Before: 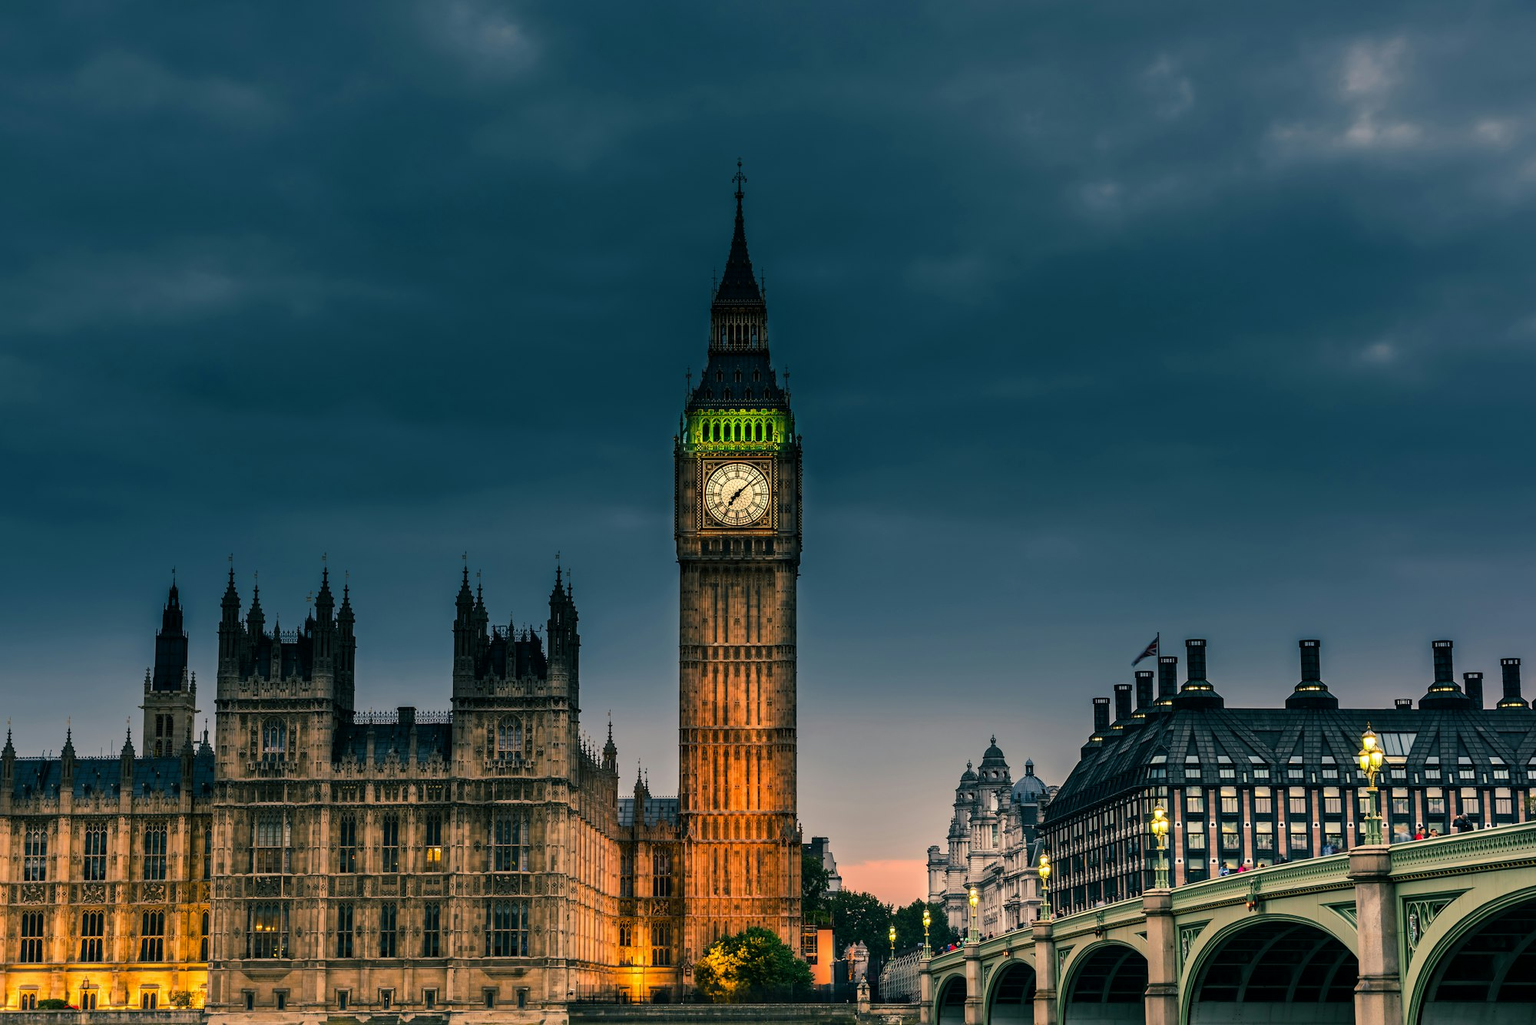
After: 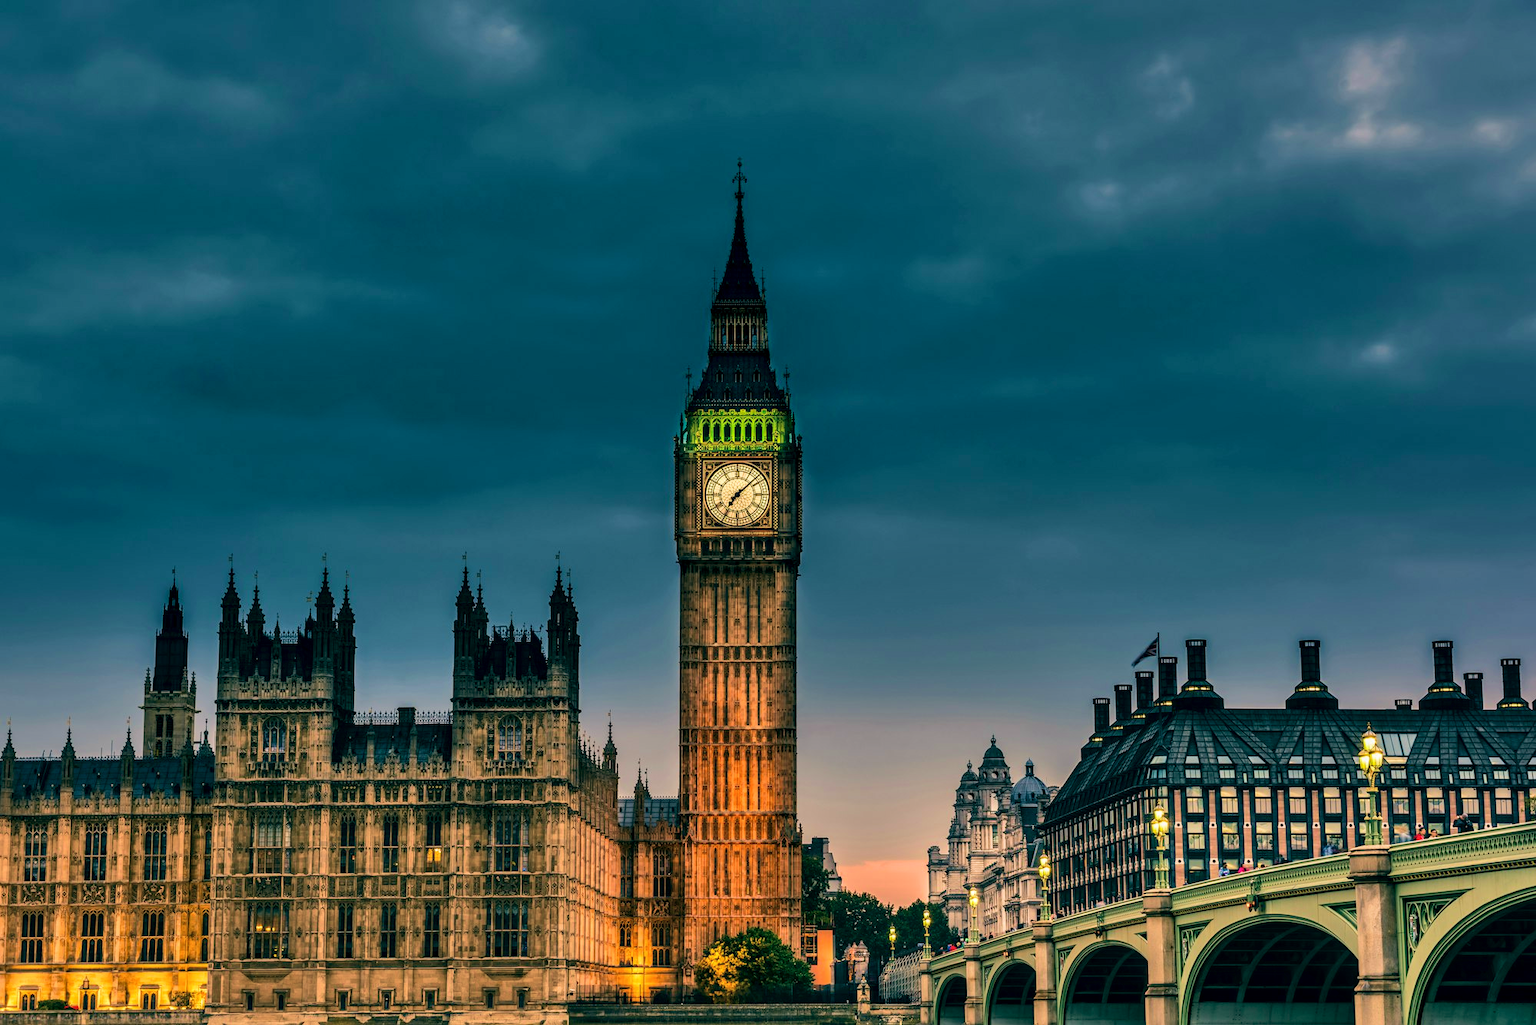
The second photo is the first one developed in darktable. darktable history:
local contrast: on, module defaults
shadows and highlights: shadows 52.42, soften with gaussian
color balance: lift [1, 0.998, 1.001, 1.002], gamma [1, 1.02, 1, 0.98], gain [1, 1.02, 1.003, 0.98]
velvia: strength 50%
